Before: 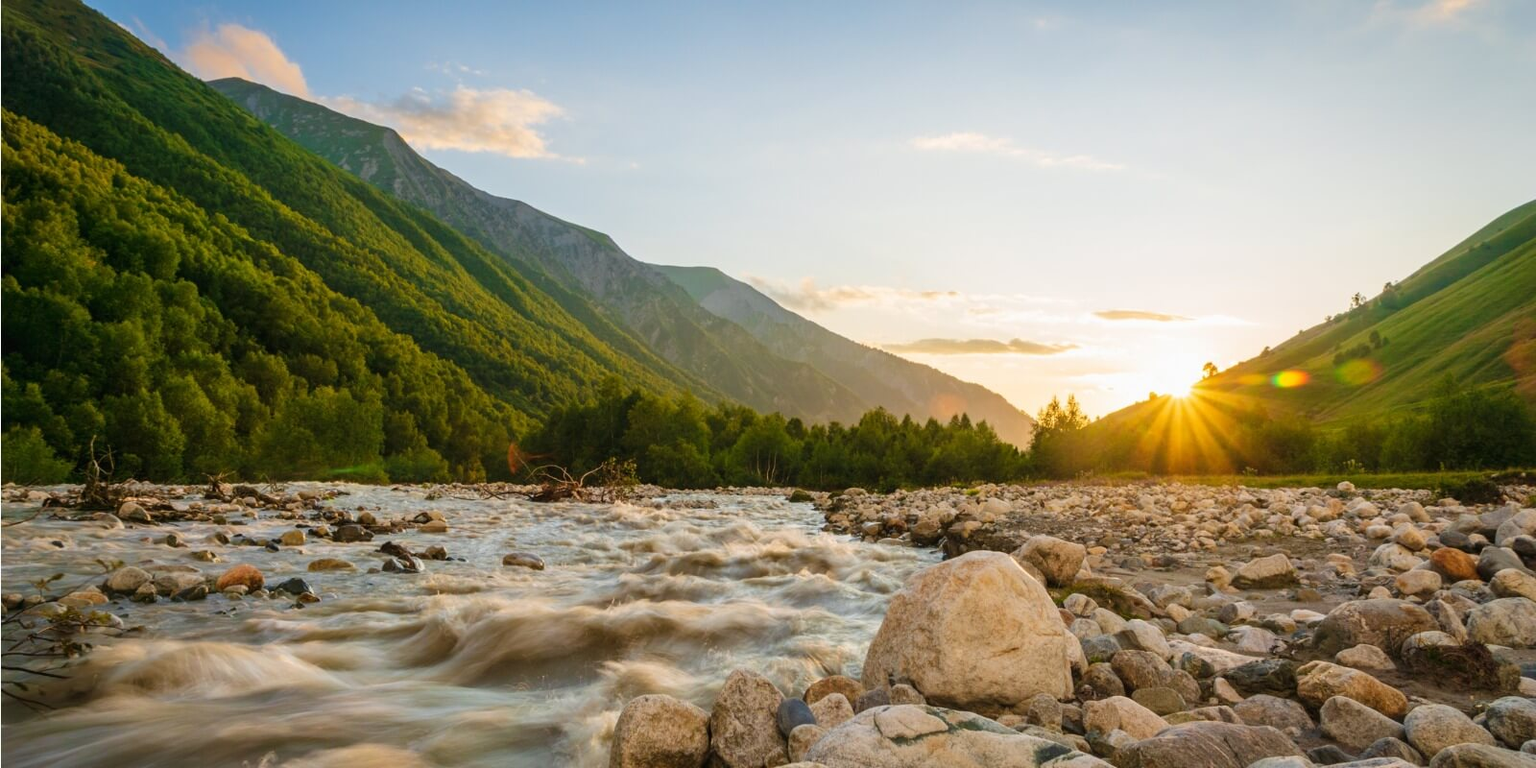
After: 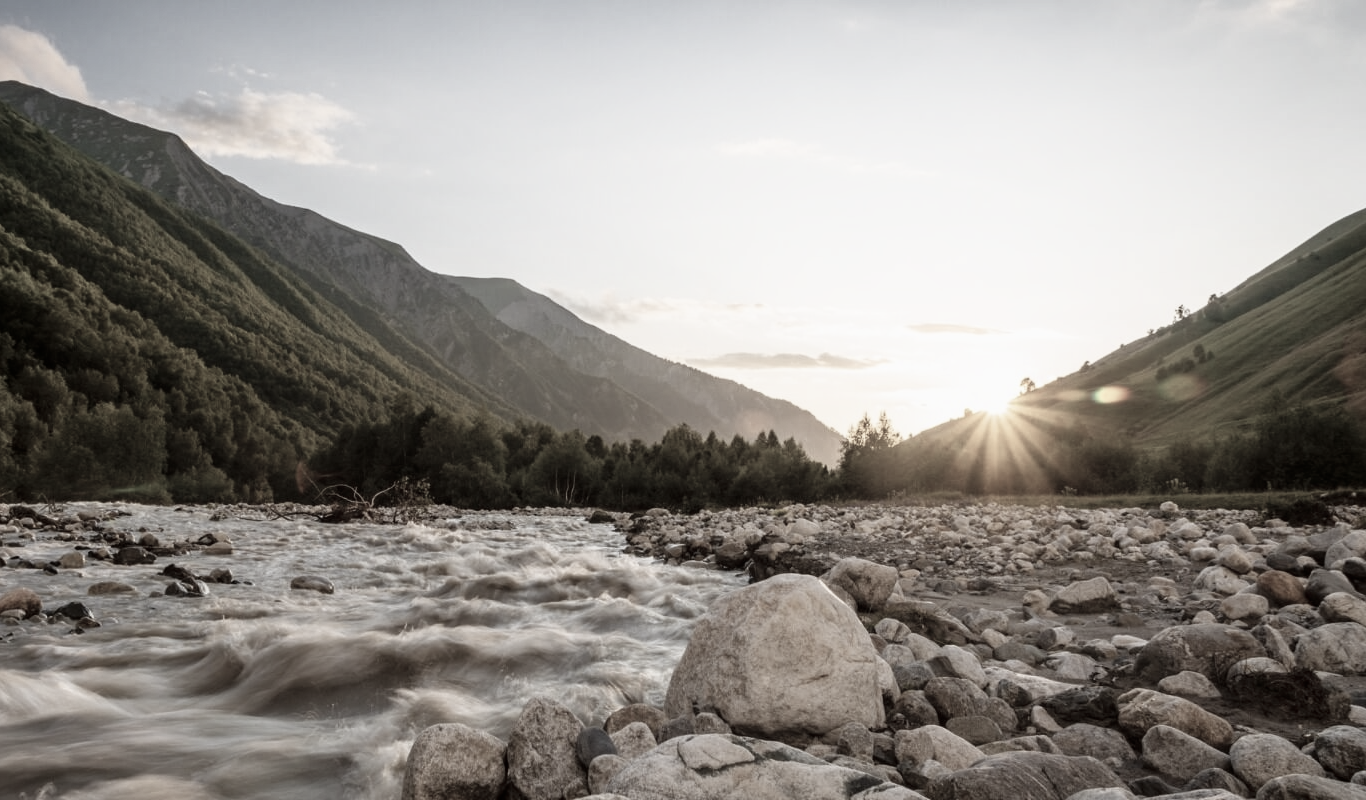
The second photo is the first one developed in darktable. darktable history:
rgb levels: mode RGB, independent channels, levels [[0, 0.5, 1], [0, 0.521, 1], [0, 0.536, 1]]
color correction: saturation 0.2
crop and rotate: left 14.584%
shadows and highlights: shadows -62.32, white point adjustment -5.22, highlights 61.59
